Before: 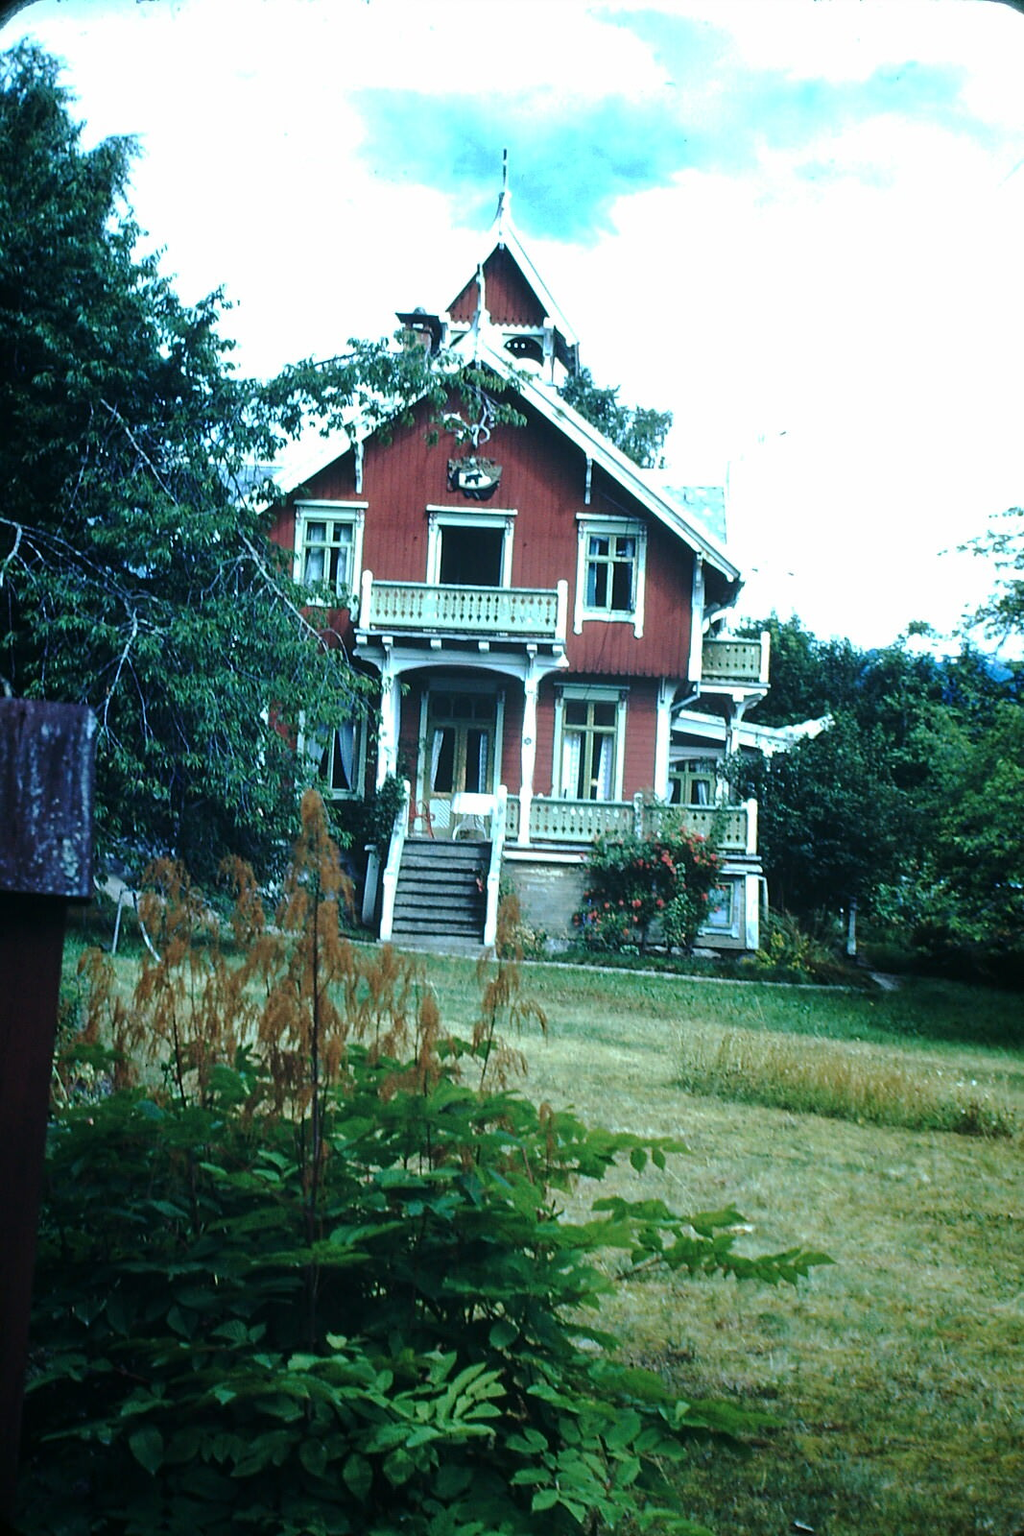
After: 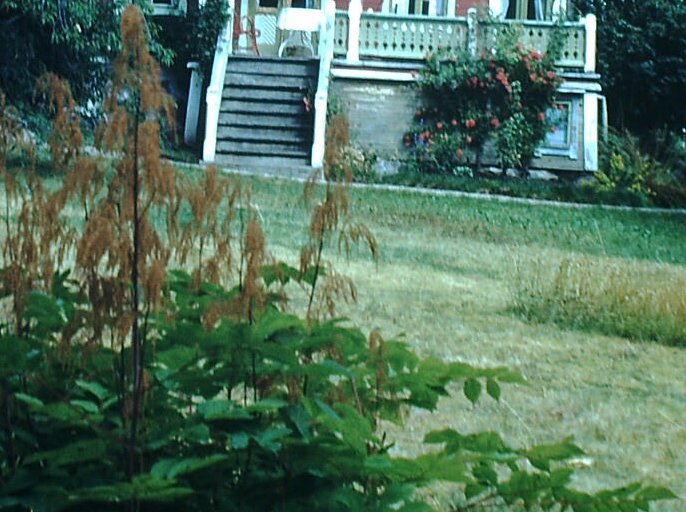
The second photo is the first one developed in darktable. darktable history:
contrast brightness saturation: saturation -0.05
white balance: emerald 1
crop: left 18.091%, top 51.13%, right 17.525%, bottom 16.85%
